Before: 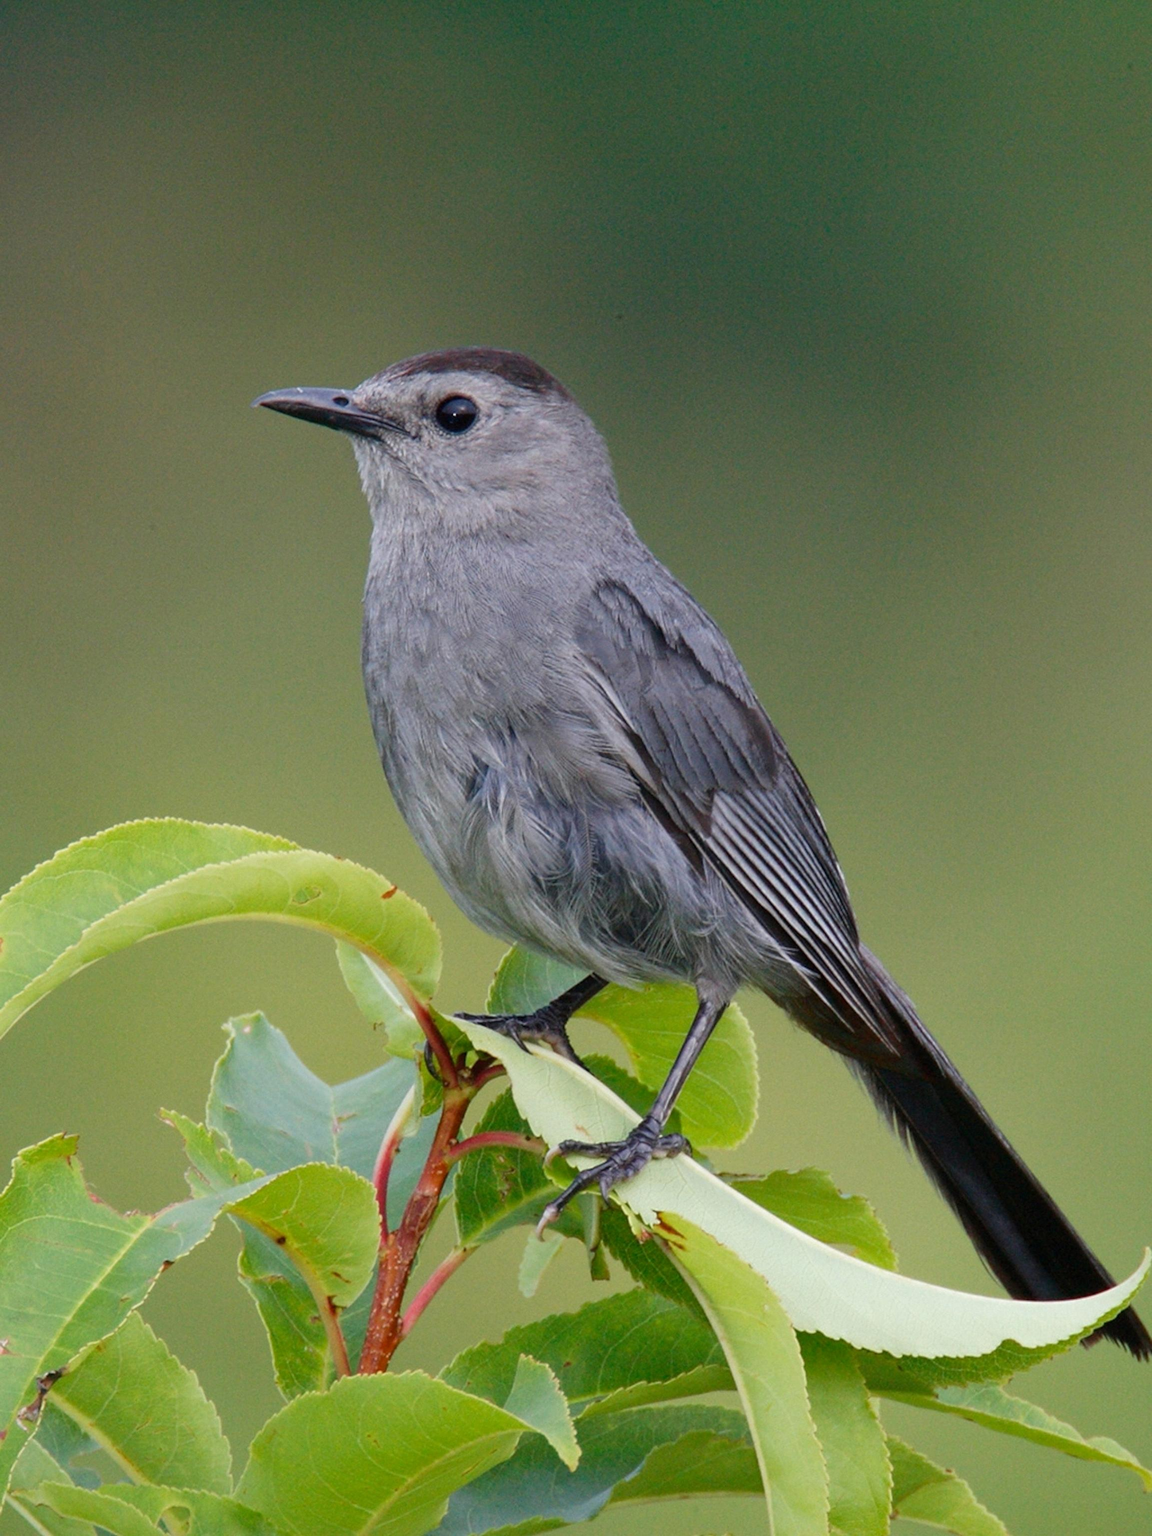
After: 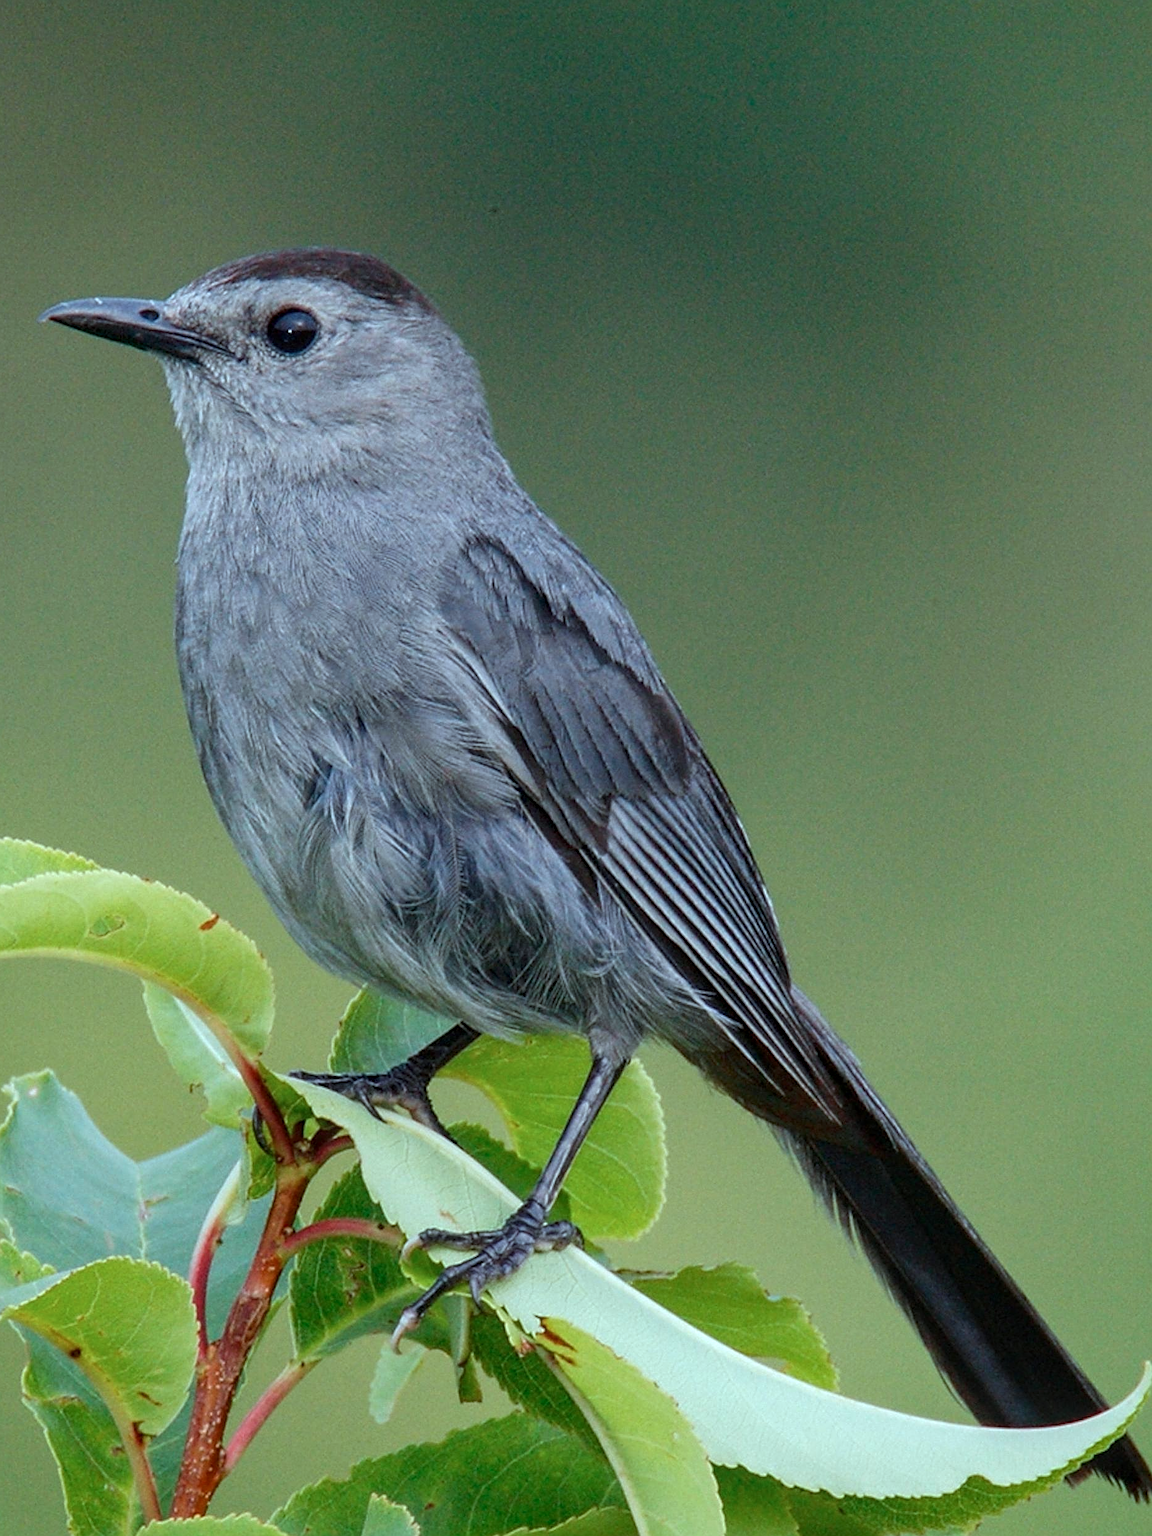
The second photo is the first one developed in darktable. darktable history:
local contrast: on, module defaults
color correction: highlights a* -10.04, highlights b* -10.37
crop: left 19.159%, top 9.58%, bottom 9.58%
sharpen: on, module defaults
